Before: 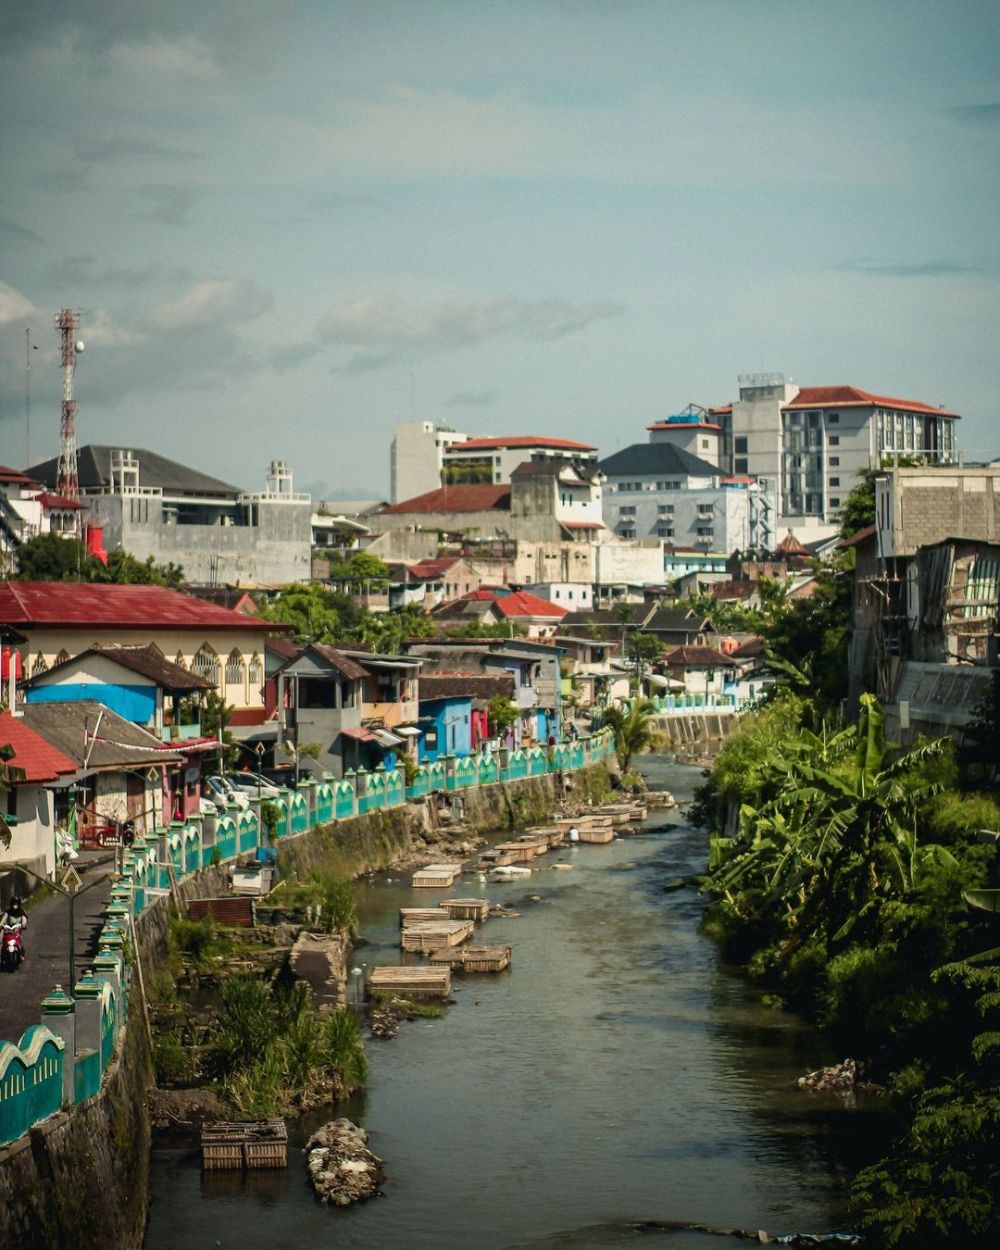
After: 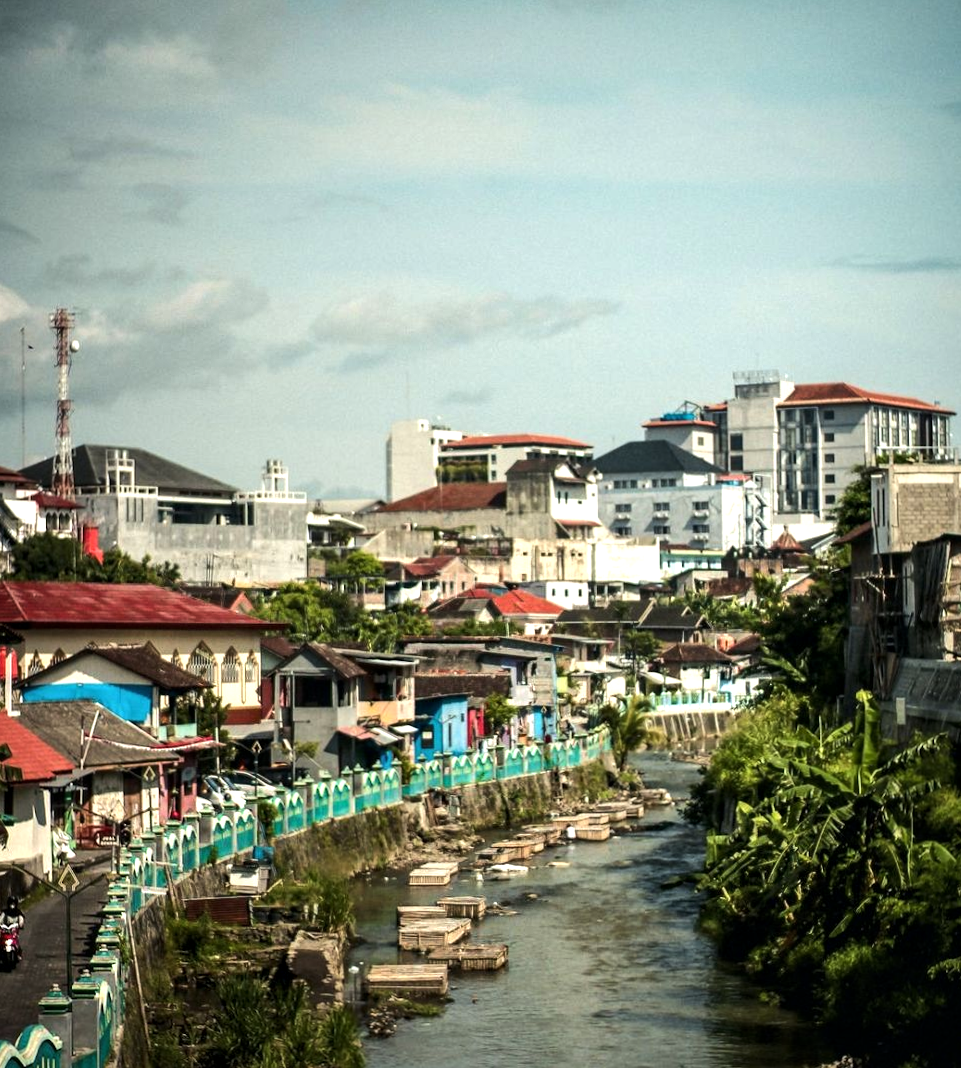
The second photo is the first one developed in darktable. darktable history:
tone equalizer: -8 EV -0.75 EV, -7 EV -0.7 EV, -6 EV -0.6 EV, -5 EV -0.4 EV, -3 EV 0.4 EV, -2 EV 0.6 EV, -1 EV 0.7 EV, +0 EV 0.75 EV, edges refinement/feathering 500, mask exposure compensation -1.57 EV, preserve details no
crop and rotate: angle 0.2°, left 0.275%, right 3.127%, bottom 14.18%
local contrast: highlights 100%, shadows 100%, detail 120%, midtone range 0.2
